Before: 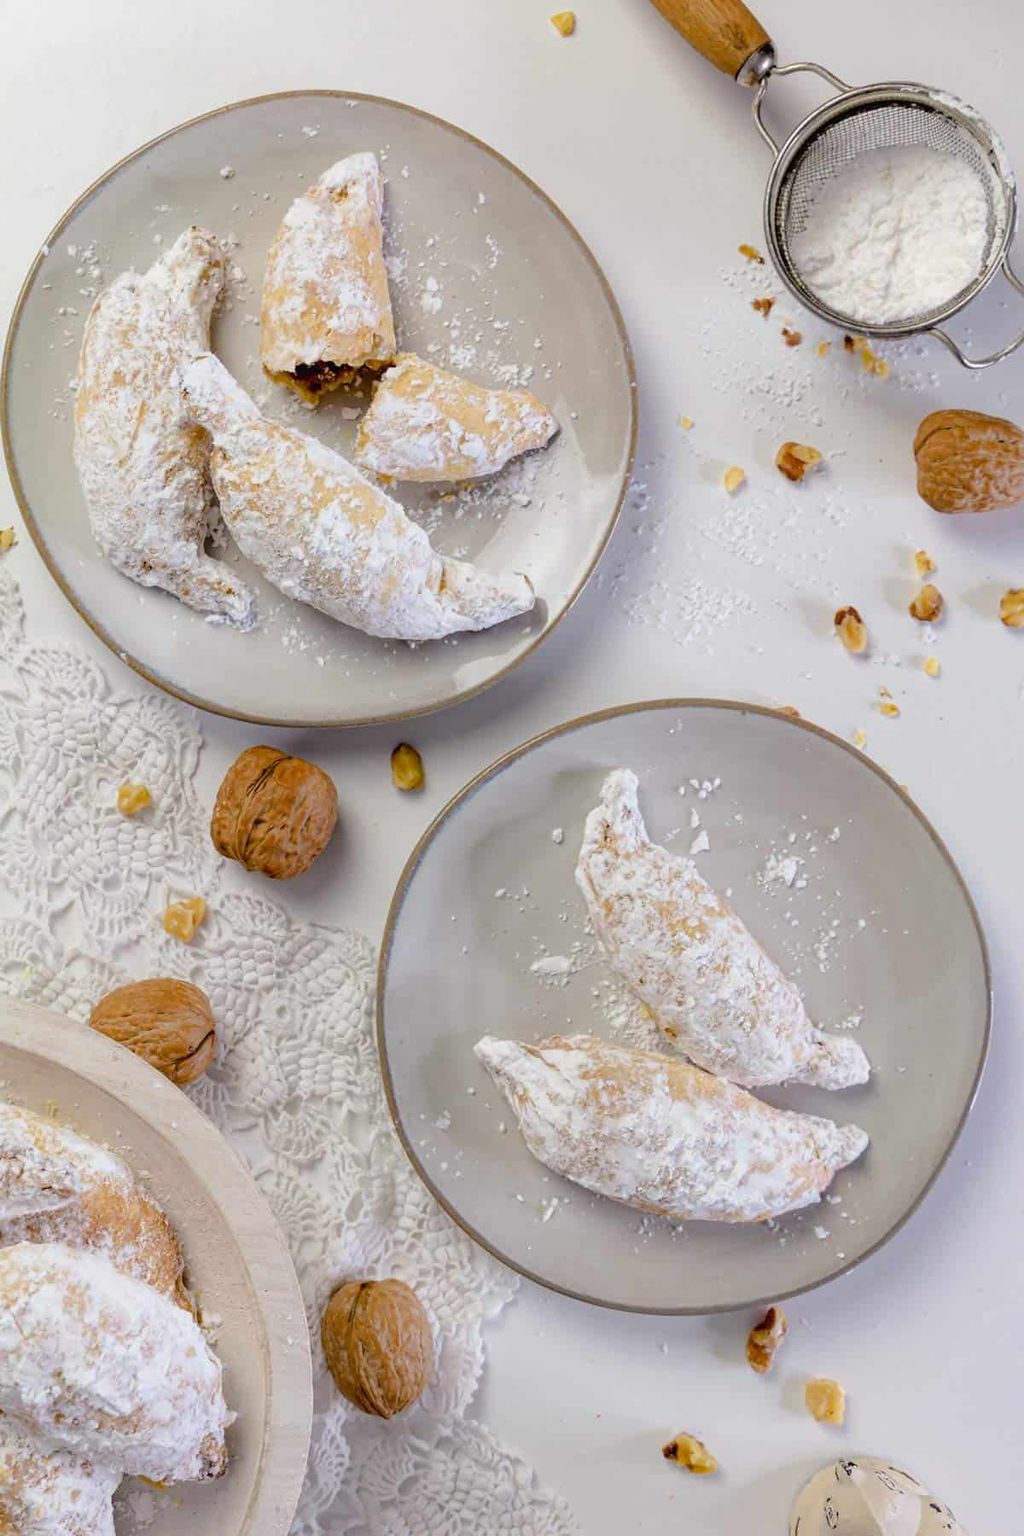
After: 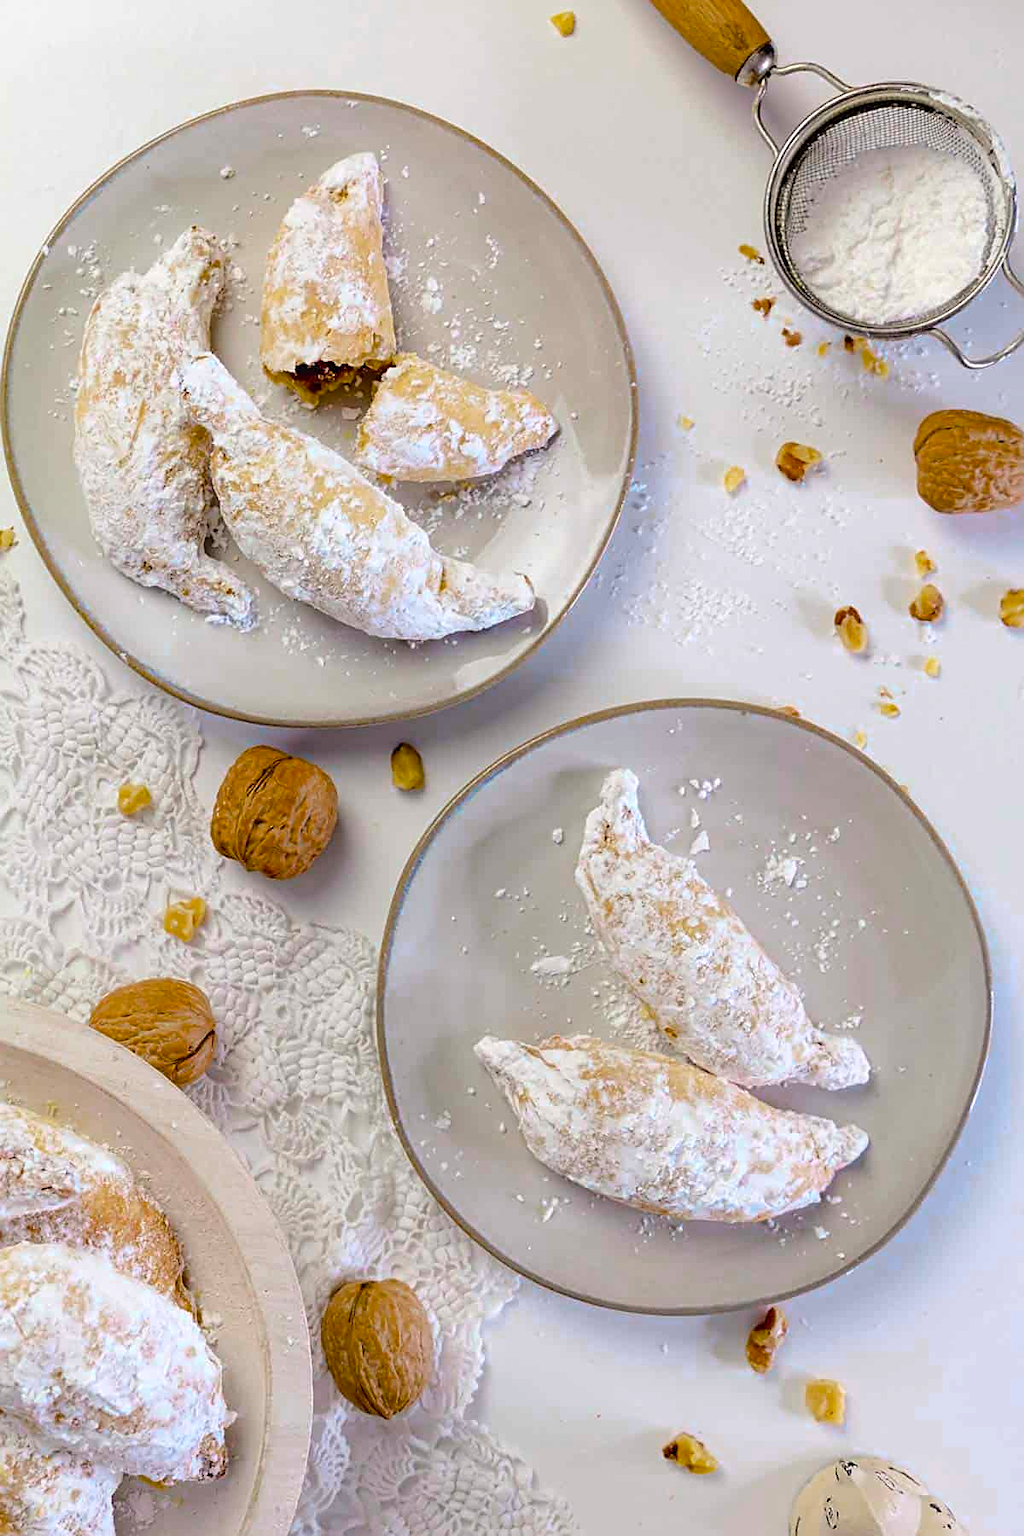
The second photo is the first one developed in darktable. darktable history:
color balance rgb: linear chroma grading › global chroma 10%, perceptual saturation grading › global saturation 5%, perceptual brilliance grading › global brilliance 4%, global vibrance 7%, saturation formula JzAzBz (2021)
color zones: curves: ch0 [(0.254, 0.492) (0.724, 0.62)]; ch1 [(0.25, 0.528) (0.719, 0.796)]; ch2 [(0, 0.472) (0.25, 0.5) (0.73, 0.184)]
sharpen: on, module defaults
